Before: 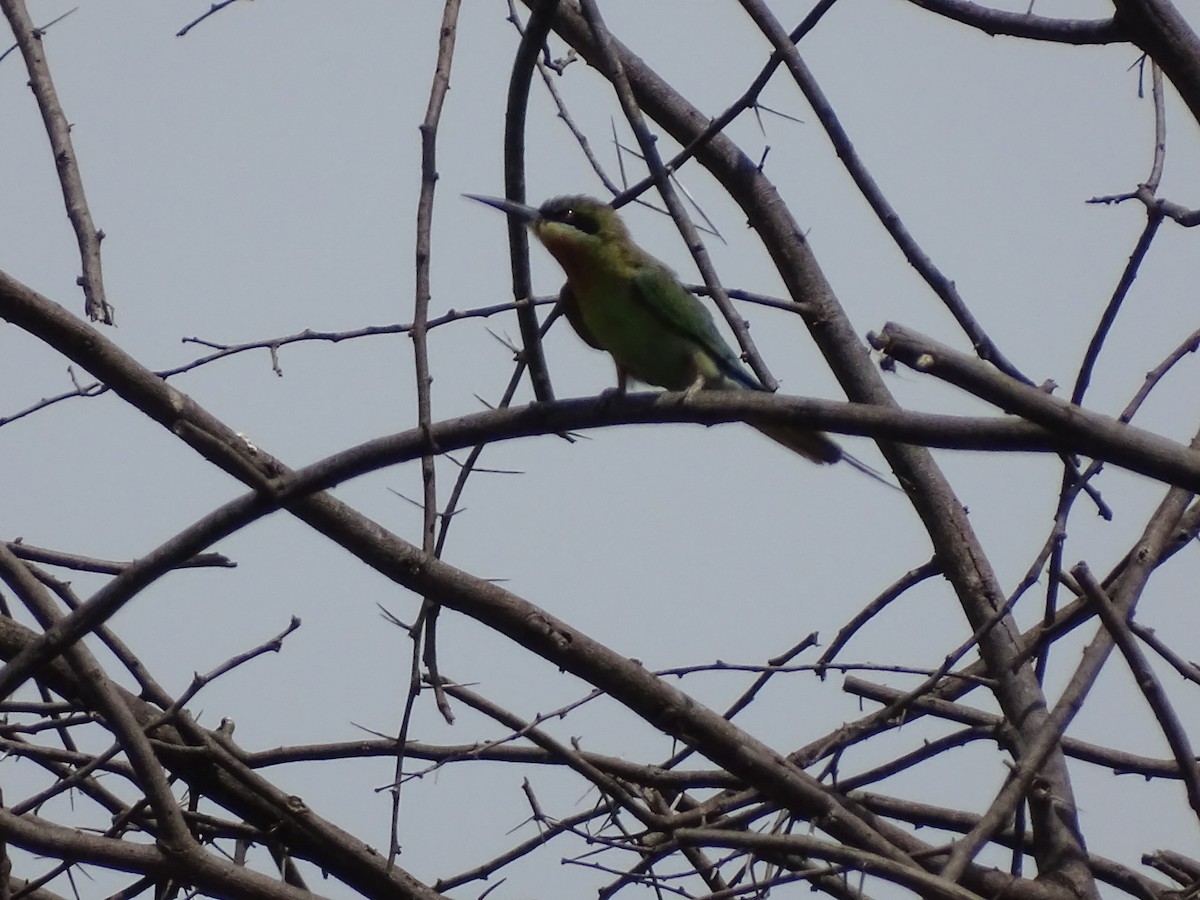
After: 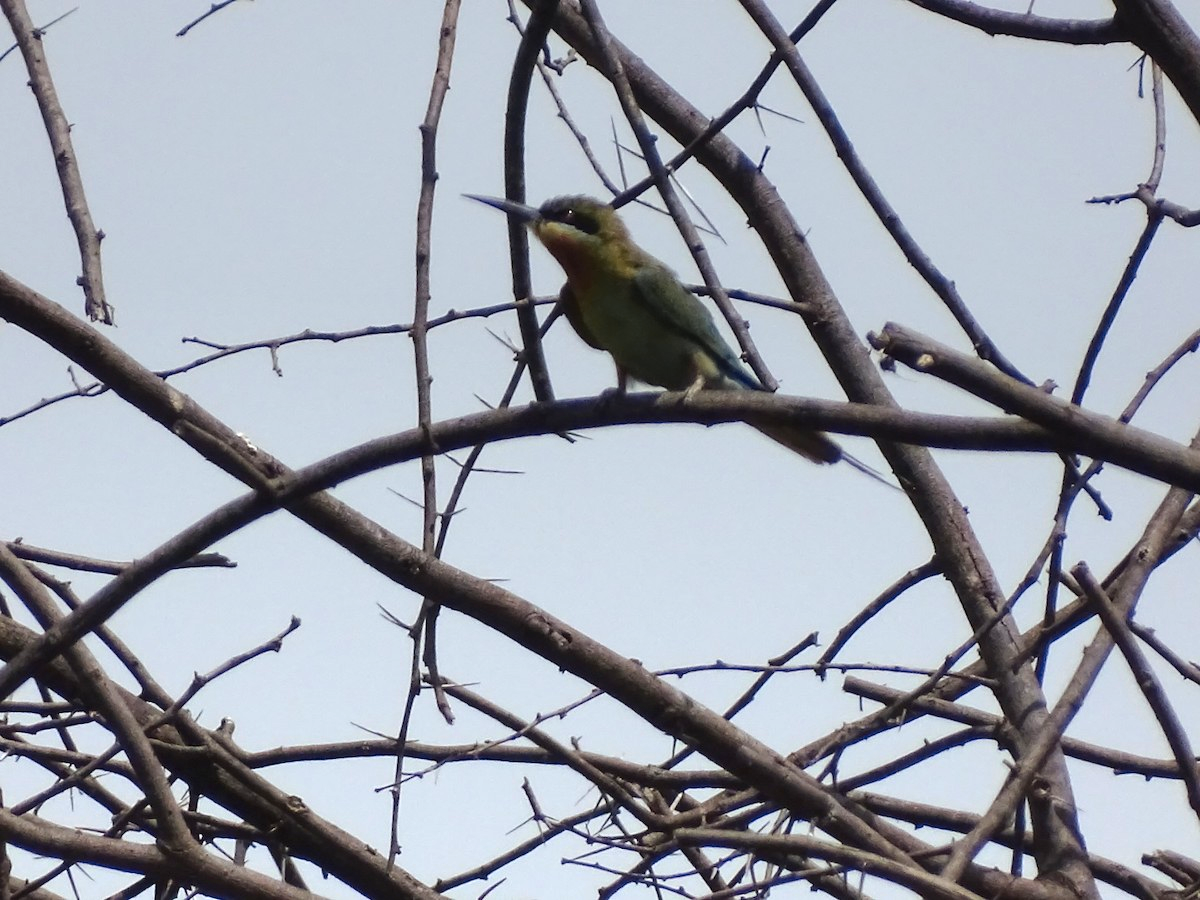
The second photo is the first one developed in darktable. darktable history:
color zones: curves: ch1 [(0.263, 0.53) (0.376, 0.287) (0.487, 0.512) (0.748, 0.547) (1, 0.513)]; ch2 [(0.262, 0.45) (0.751, 0.477)], mix 31.98%
graduated density: rotation 5.63°, offset 76.9
tone equalizer: on, module defaults
exposure: exposure 1.089 EV, compensate highlight preservation false
